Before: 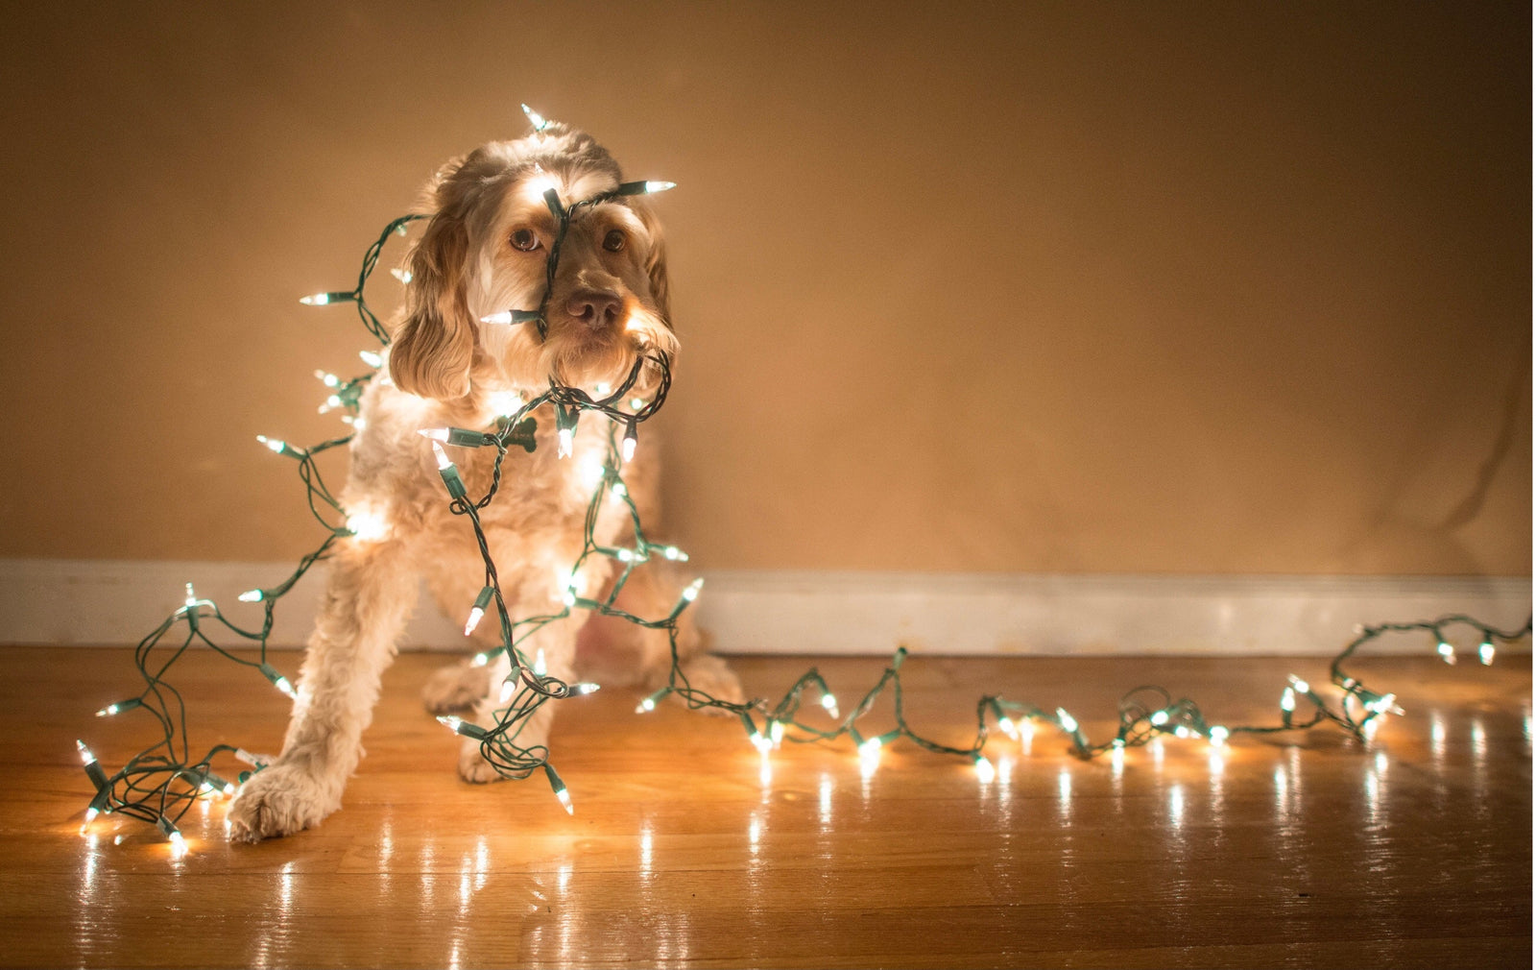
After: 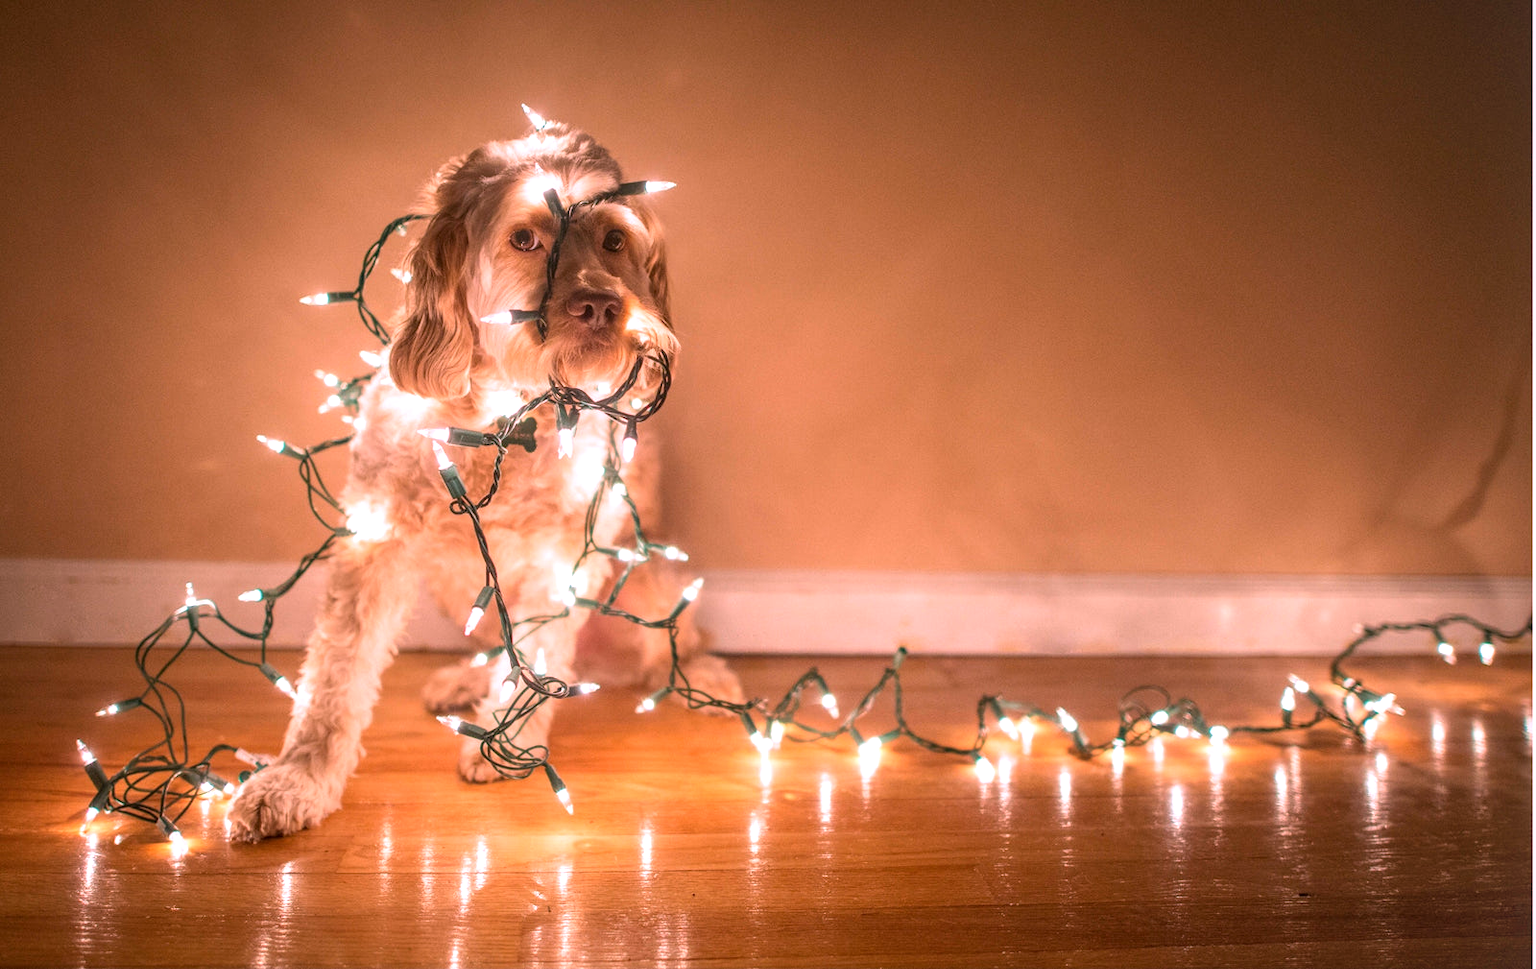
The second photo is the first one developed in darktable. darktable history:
local contrast: on, module defaults
white balance: red 1.188, blue 1.11
